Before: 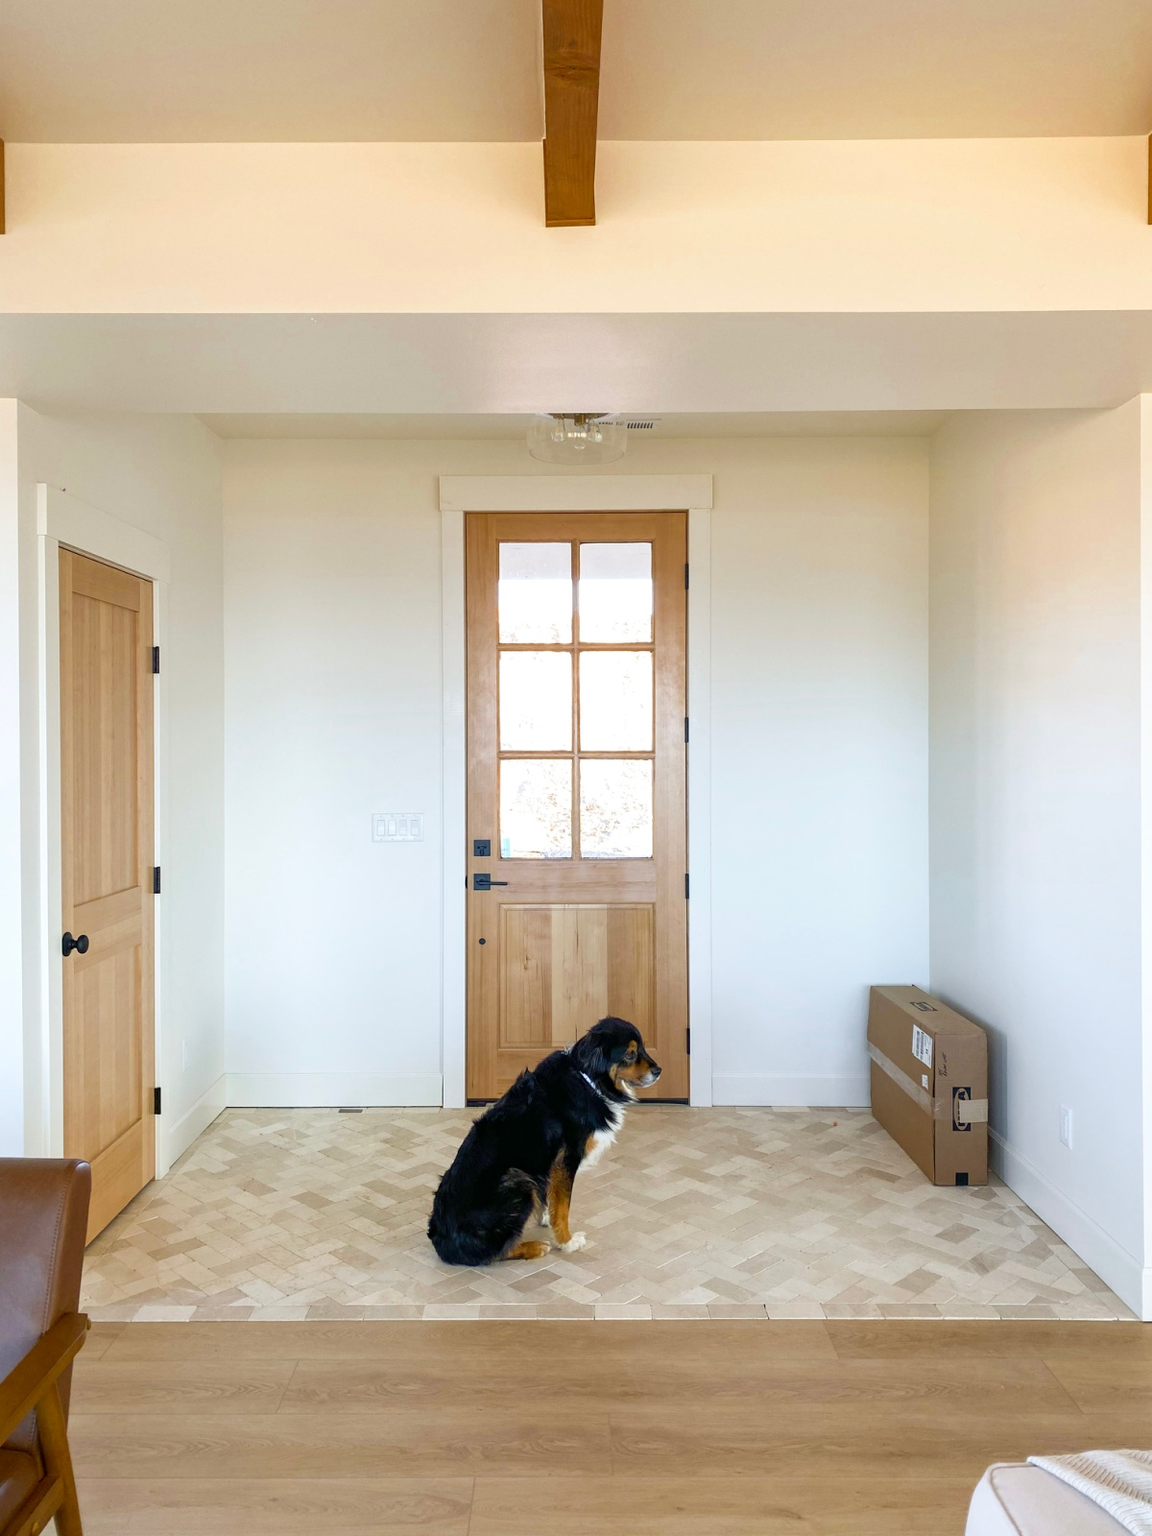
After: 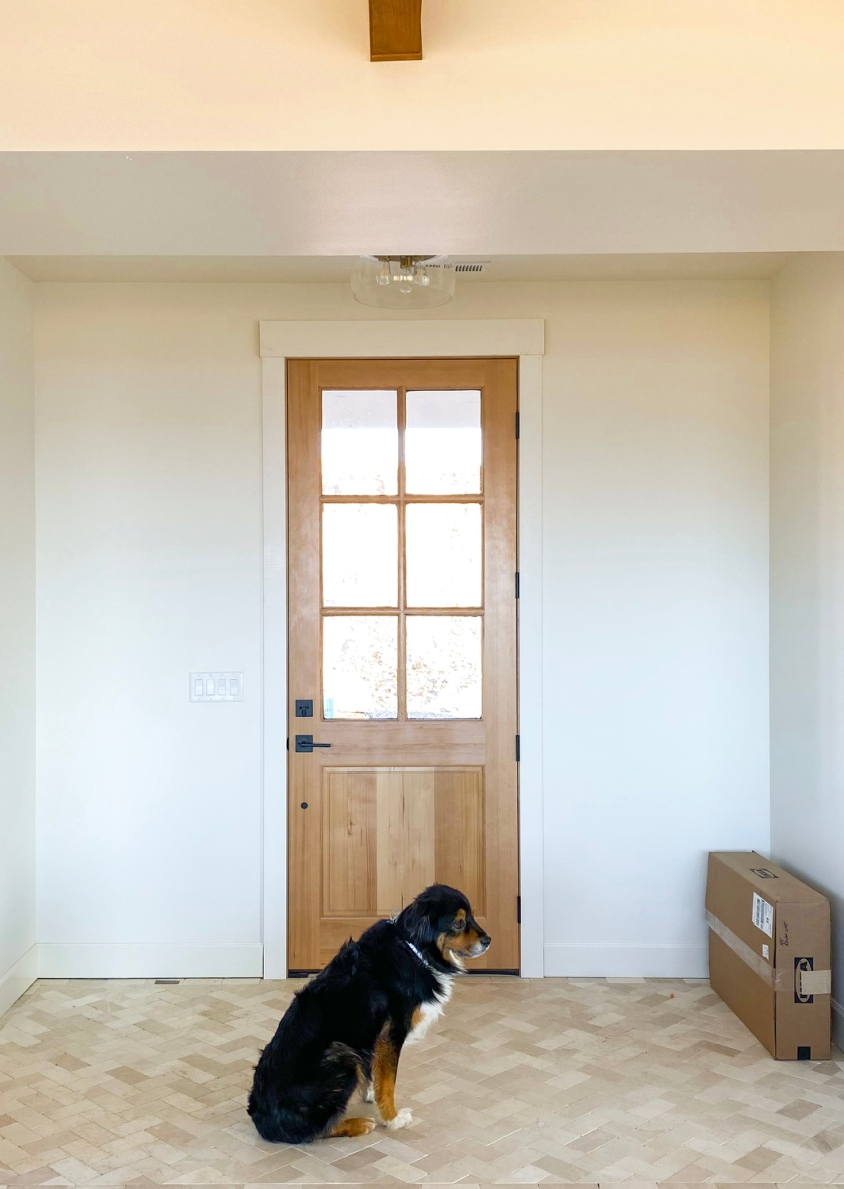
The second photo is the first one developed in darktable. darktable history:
crop and rotate: left 16.577%, top 10.967%, right 13.054%, bottom 14.713%
tone equalizer: edges refinement/feathering 500, mask exposure compensation -1.57 EV, preserve details no
